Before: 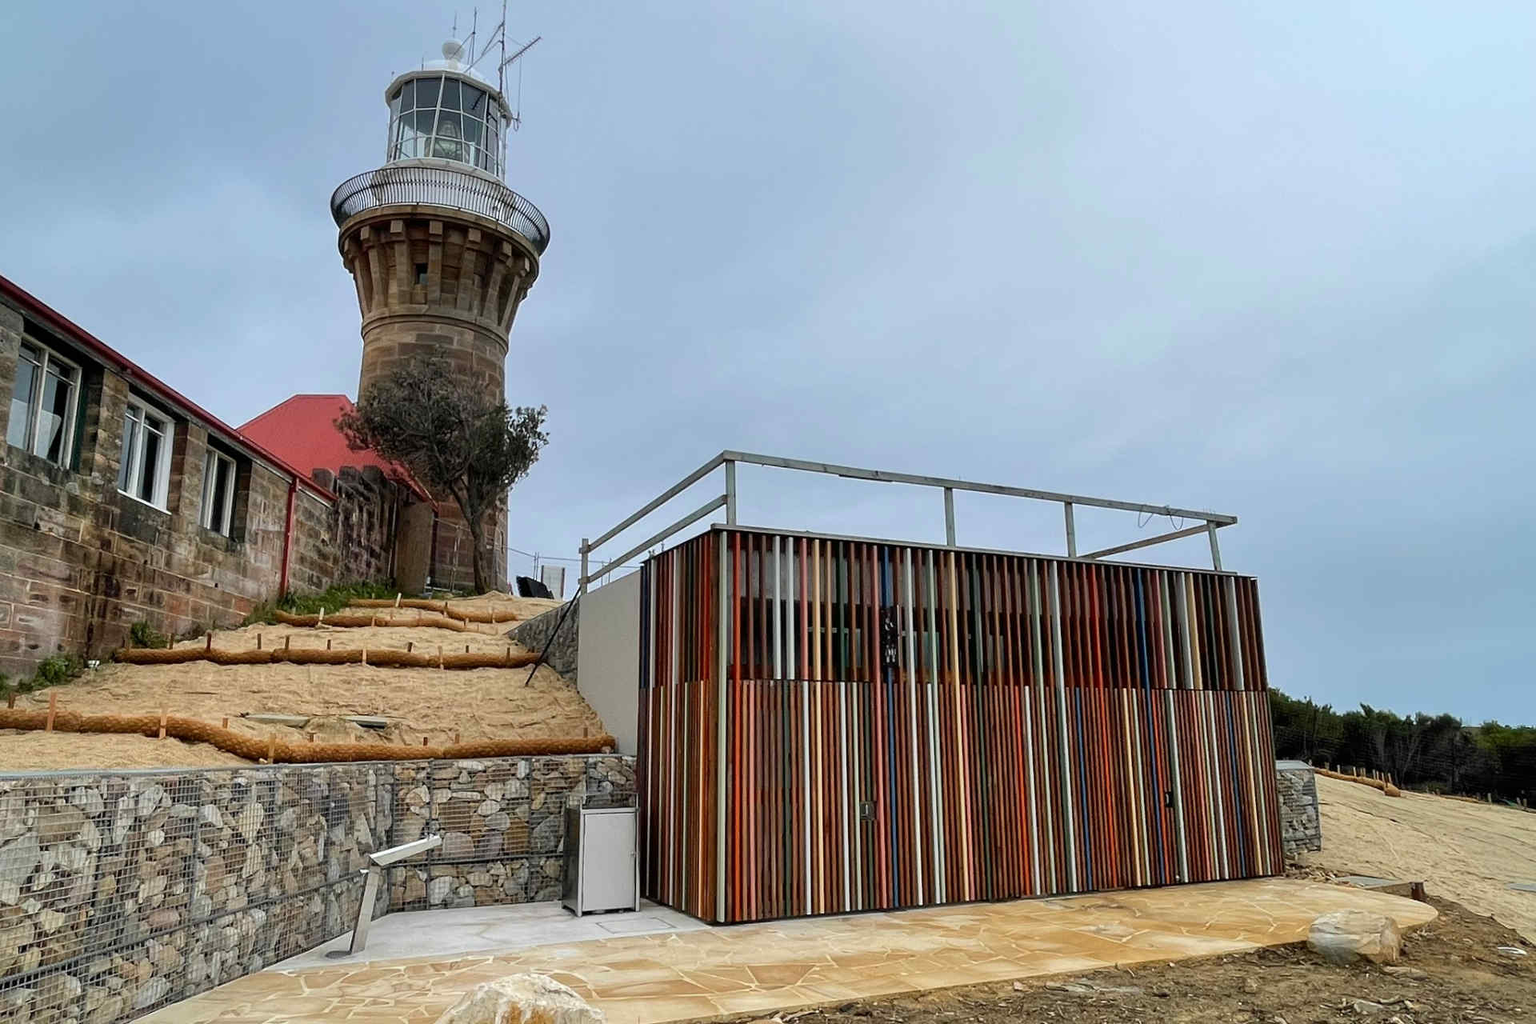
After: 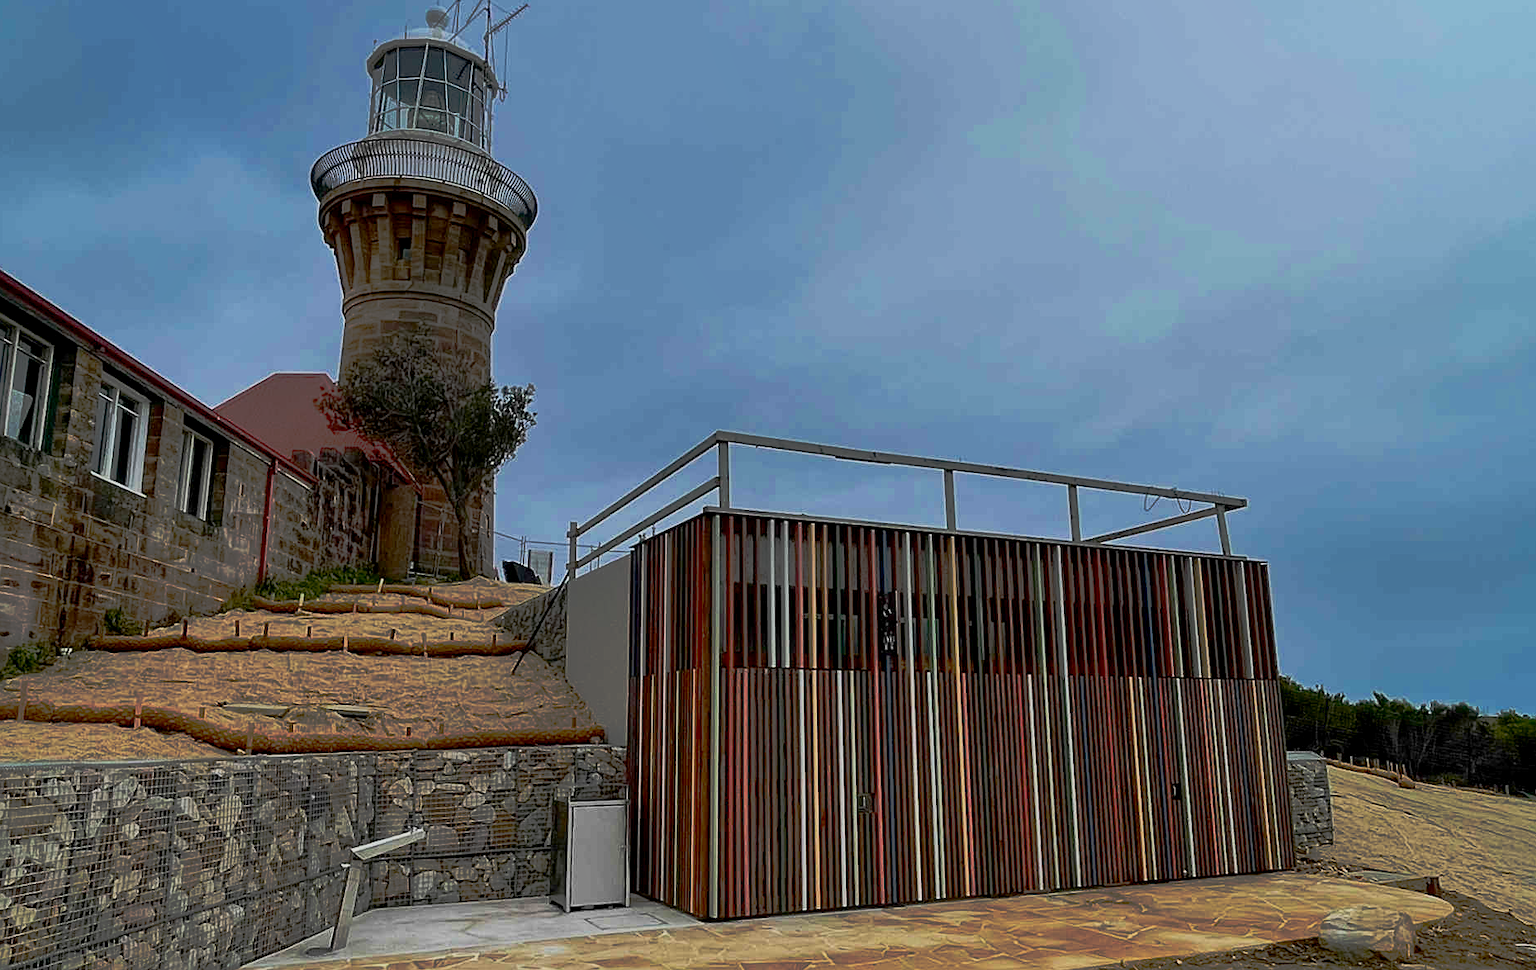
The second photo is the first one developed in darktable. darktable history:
contrast brightness saturation: contrast 0.19, brightness -0.11, saturation 0.21
sharpen: on, module defaults
crop: left 1.964%, top 3.251%, right 1.122%, bottom 4.933%
tone curve: curves: ch0 [(0, 0) (0.003, 0.032) (0.53, 0.368) (0.901, 0.866) (1, 1)], preserve colors none
filmic rgb: black relative exposure -16 EV, white relative exposure 6.12 EV, hardness 5.22
local contrast: highlights 100%, shadows 100%, detail 120%, midtone range 0.2
